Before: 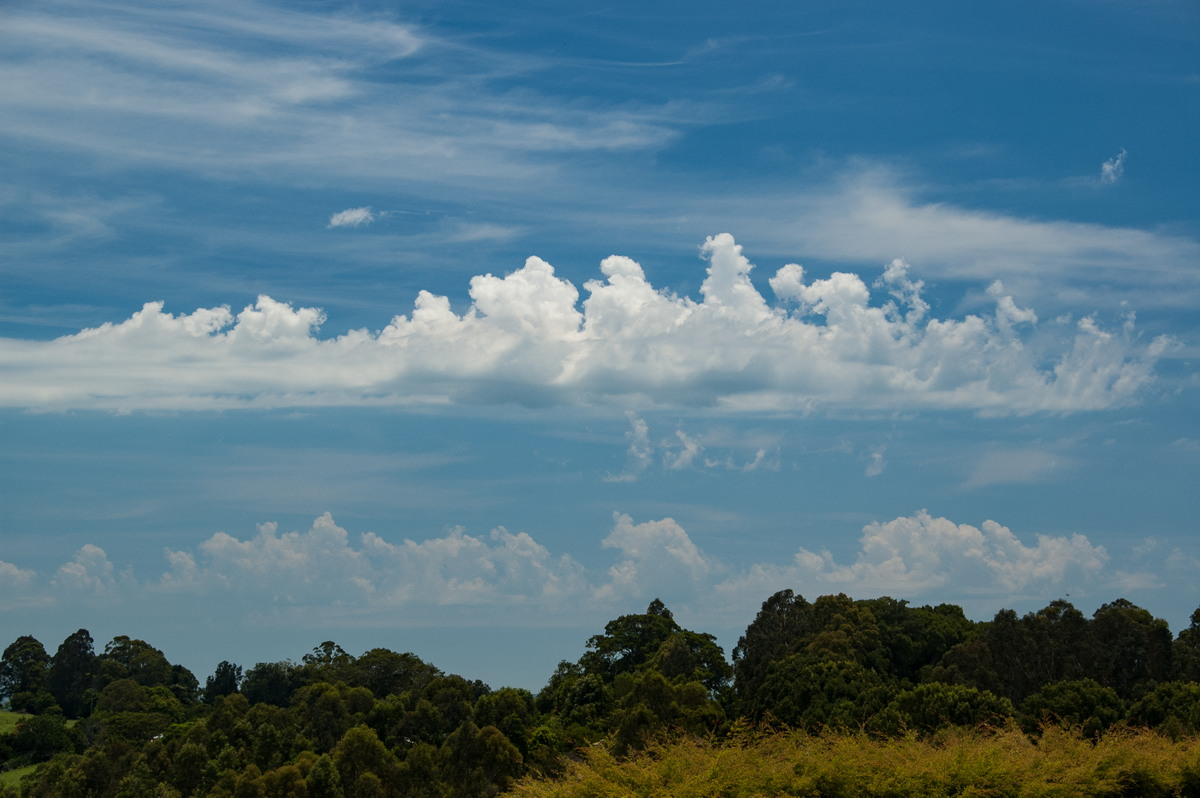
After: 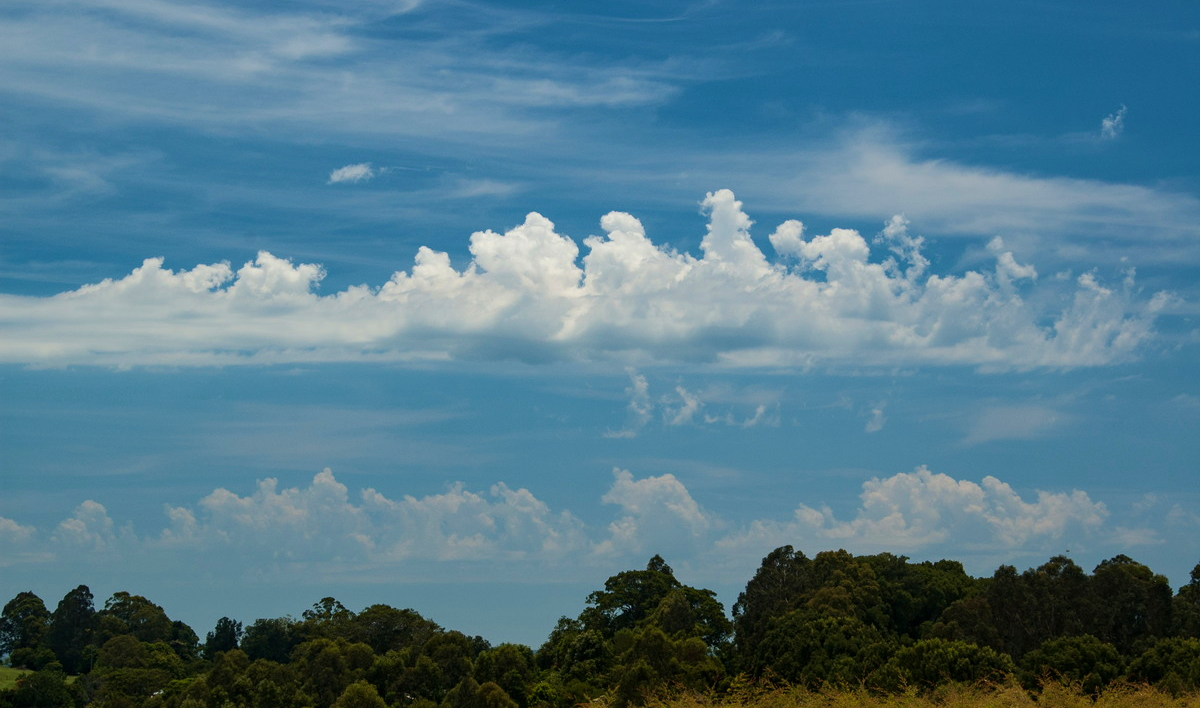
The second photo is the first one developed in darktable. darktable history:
velvia: on, module defaults
crop and rotate: top 5.609%, bottom 5.609%
